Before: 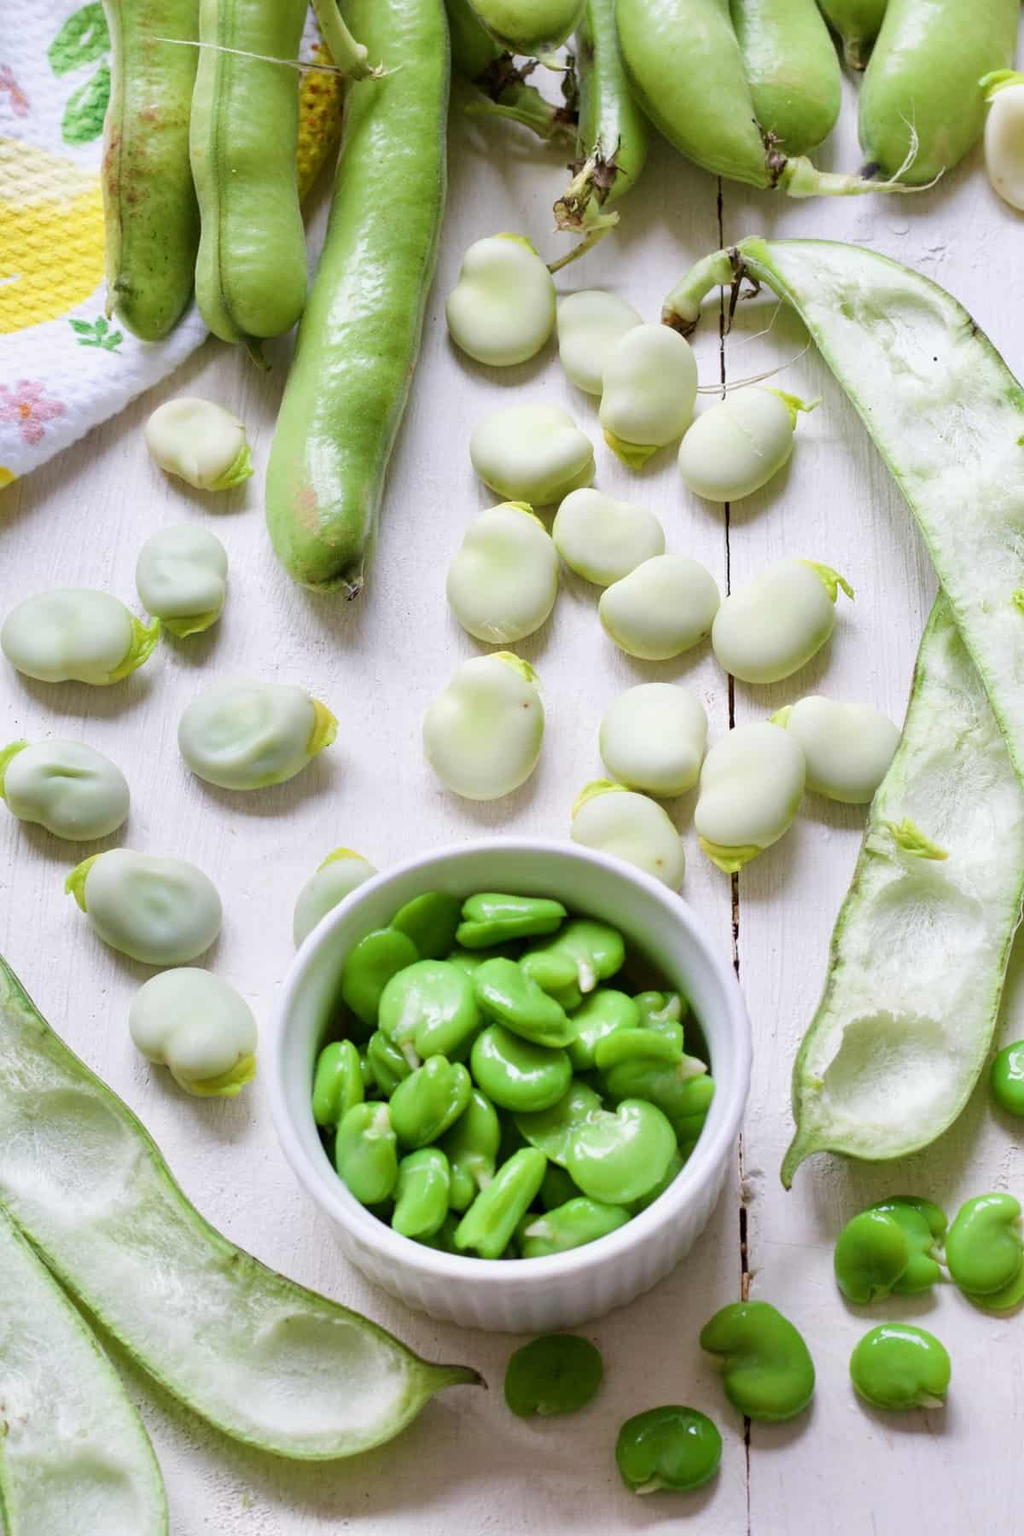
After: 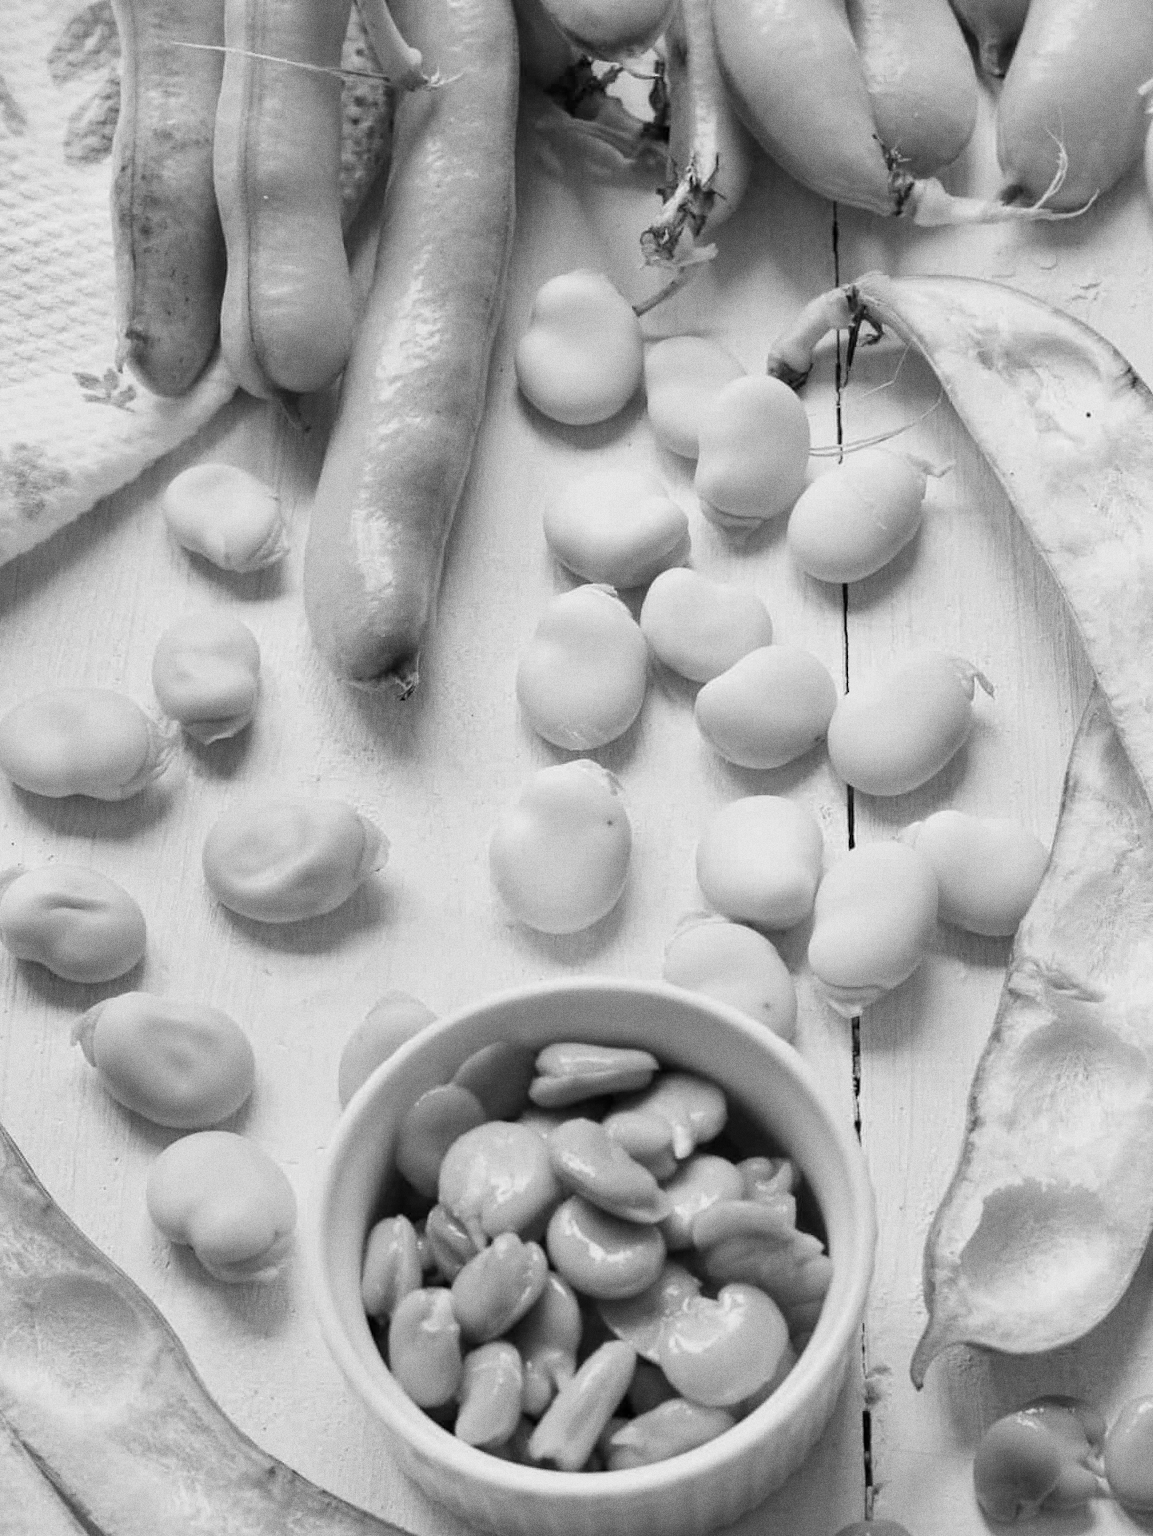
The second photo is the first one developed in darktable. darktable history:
crop and rotate: angle 0.2°, left 0.275%, right 3.127%, bottom 14.18%
contrast brightness saturation: saturation -0.1
white balance: red 1.009, blue 0.985
grain: on, module defaults
monochrome: a 73.58, b 64.21
